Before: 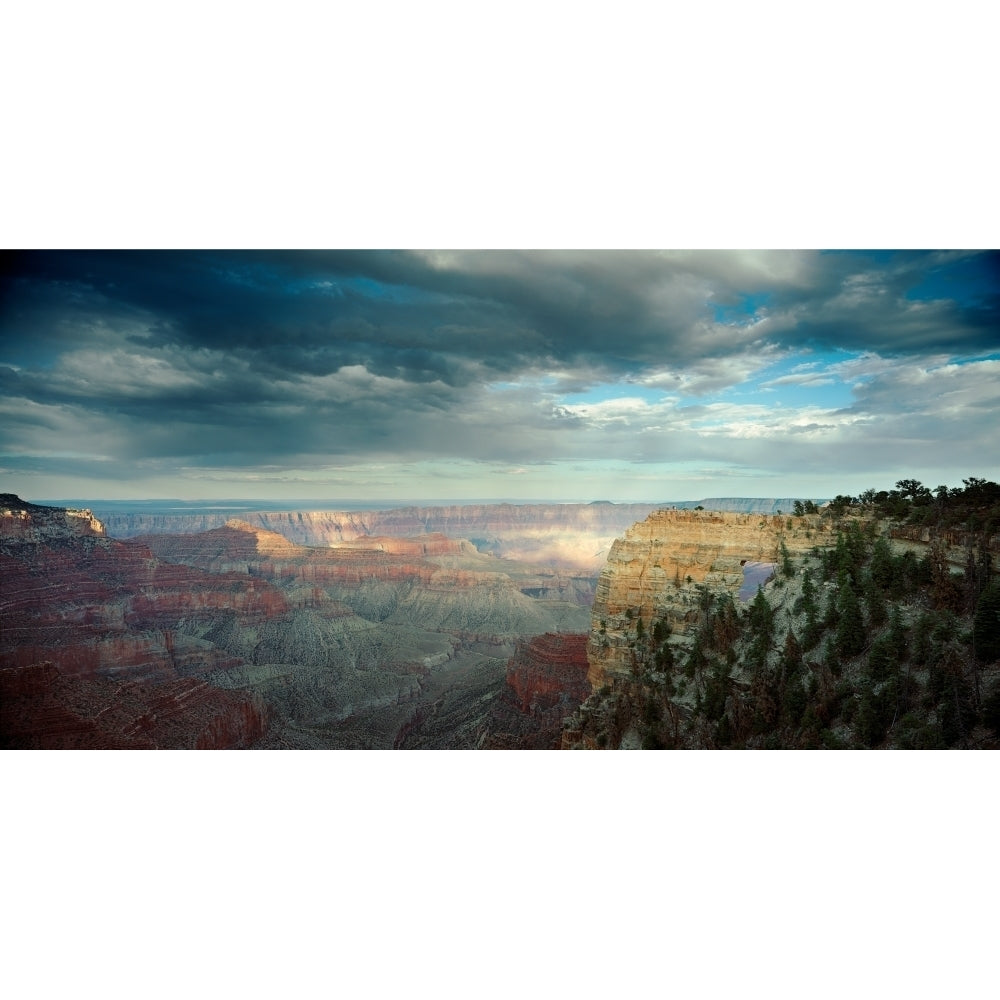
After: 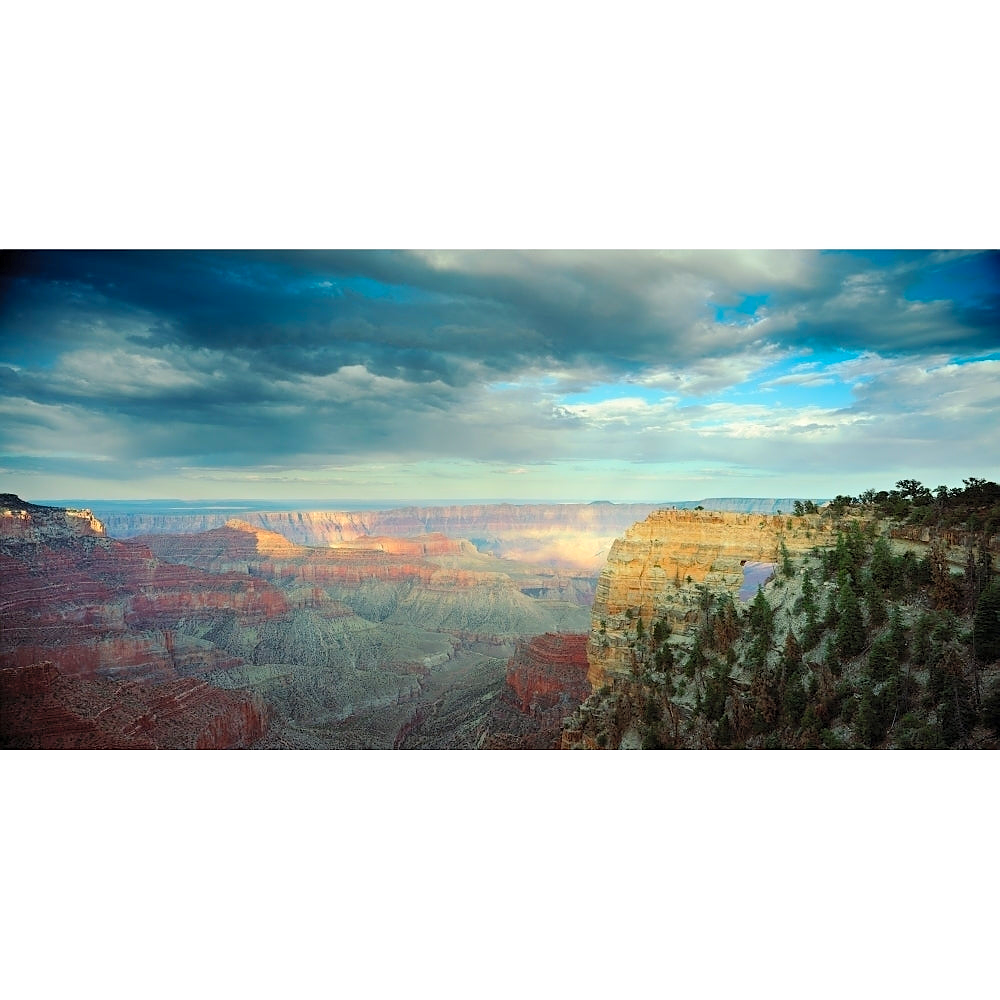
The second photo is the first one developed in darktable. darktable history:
sharpen: radius 0.974, amount 0.61
contrast brightness saturation: contrast 0.066, brightness 0.178, saturation 0.405
